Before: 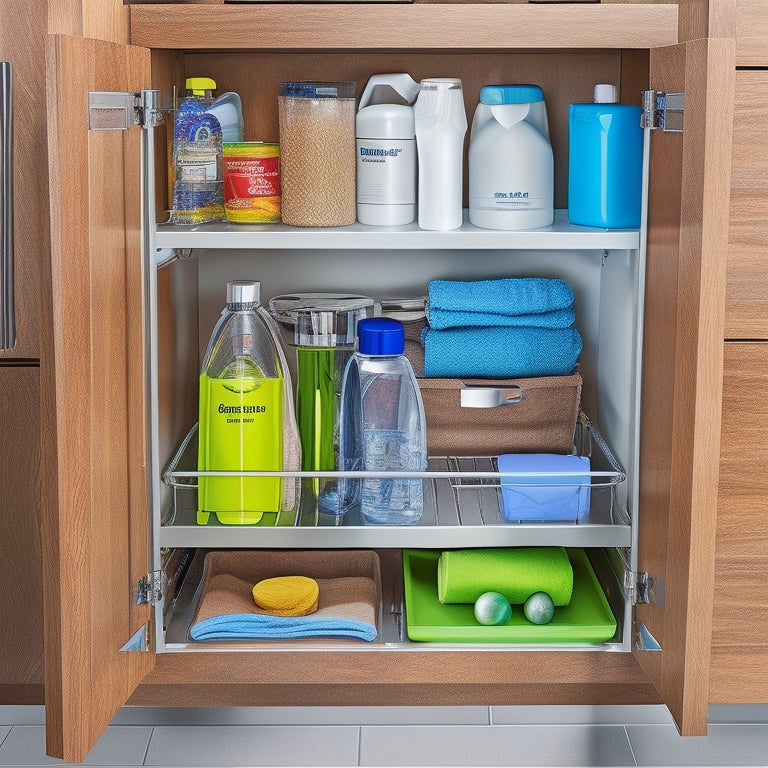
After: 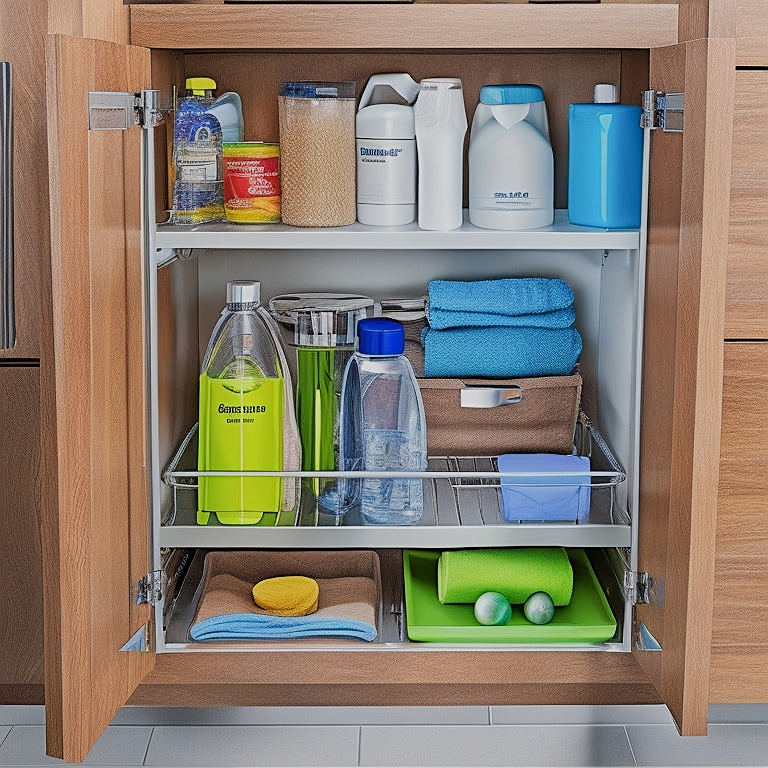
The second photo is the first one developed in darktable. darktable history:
filmic rgb: black relative exposure -7.98 EV, white relative exposure 4.03 EV, hardness 4.14, iterations of high-quality reconstruction 0
sharpen: on, module defaults
